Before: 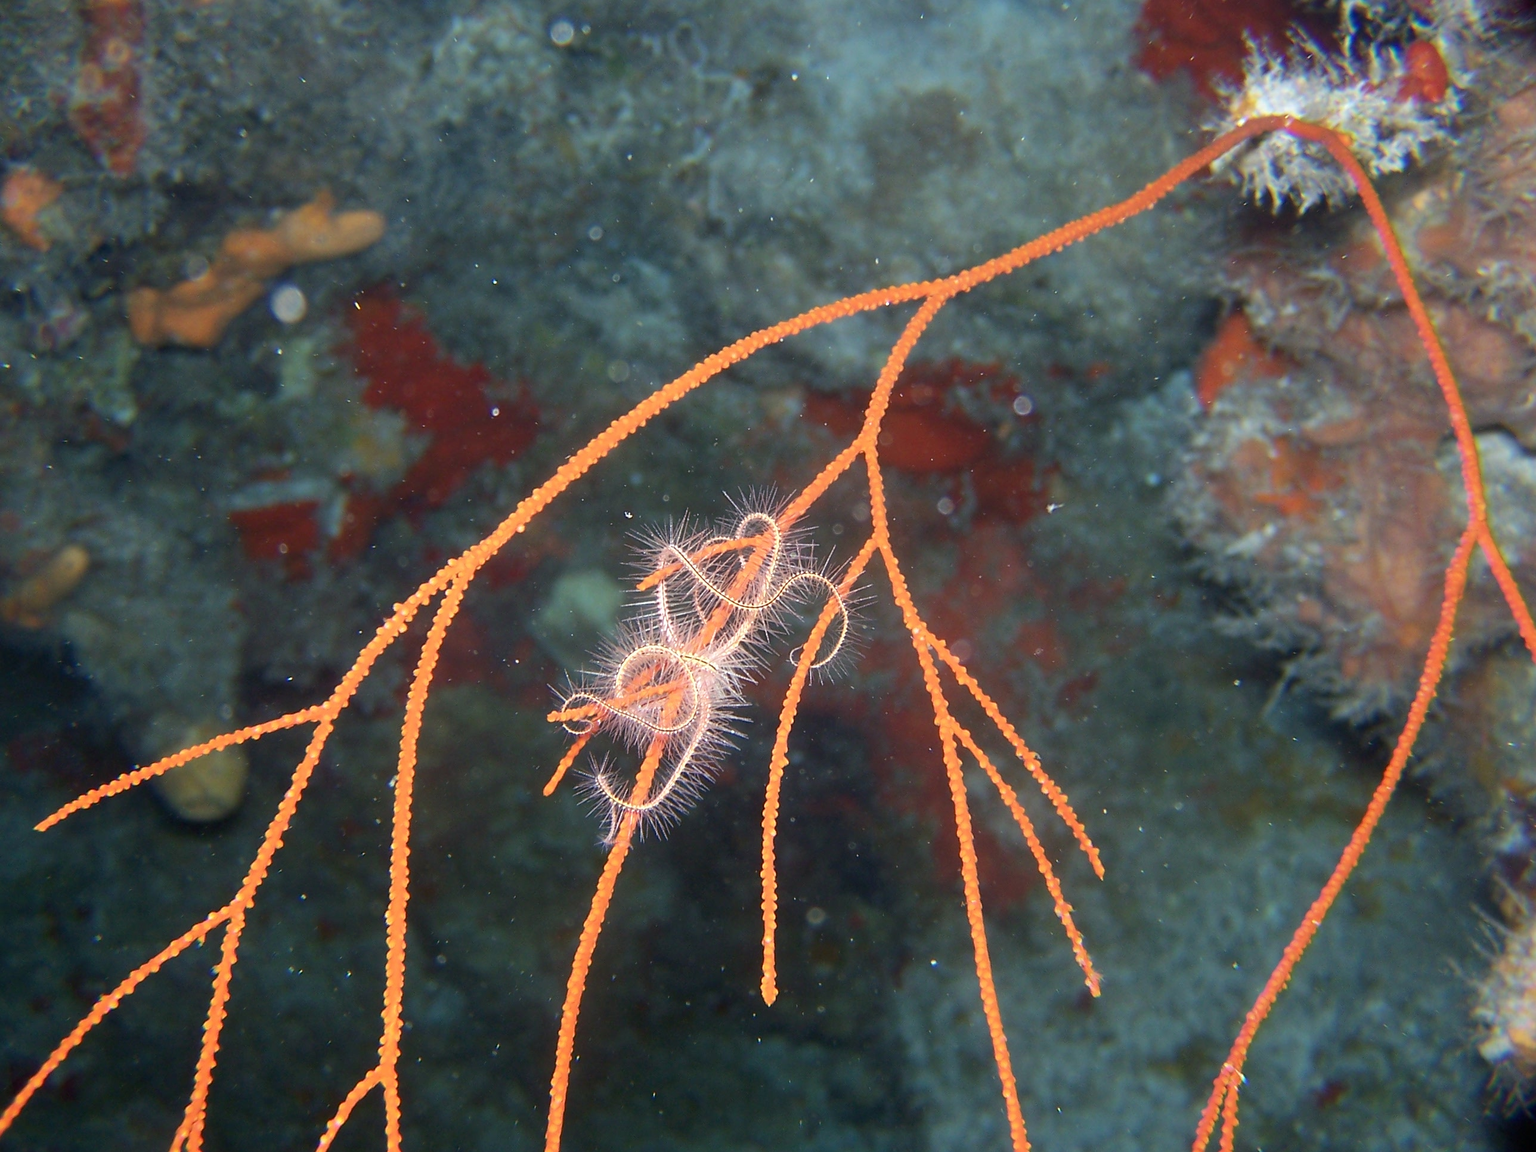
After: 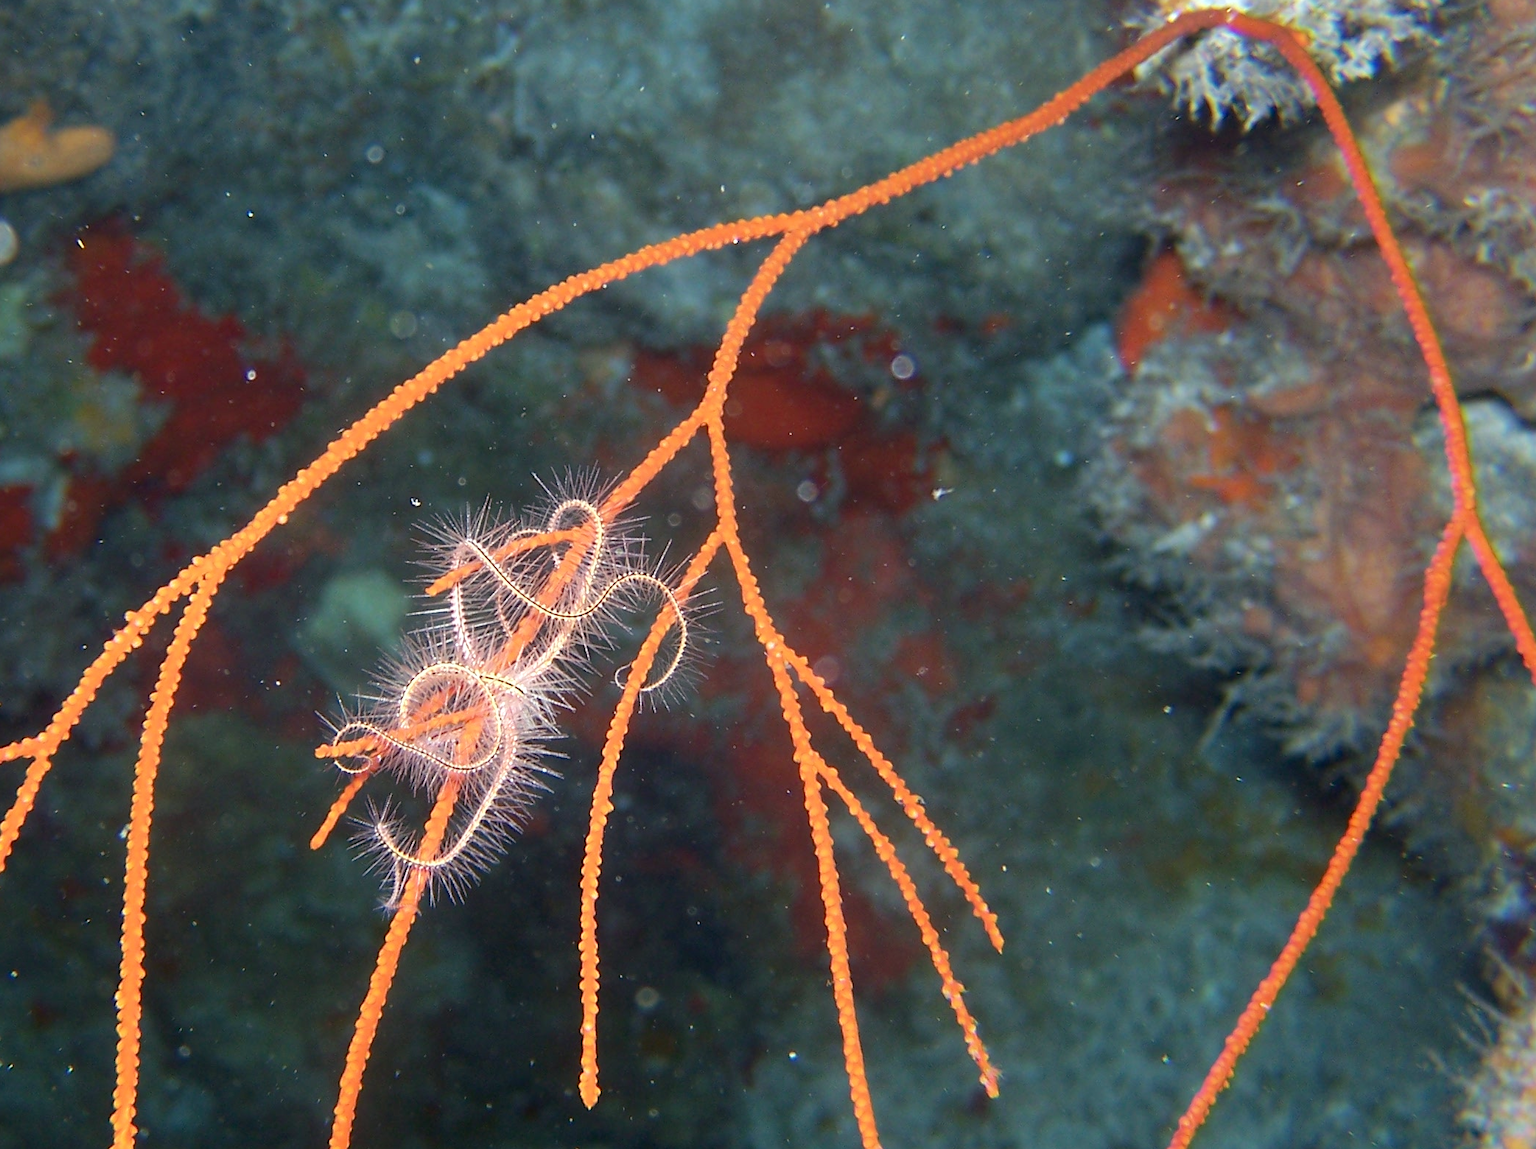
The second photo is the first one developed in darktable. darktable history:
haze removal: compatibility mode true, adaptive false
crop: left 19.04%, top 9.459%, right 0%, bottom 9.734%
